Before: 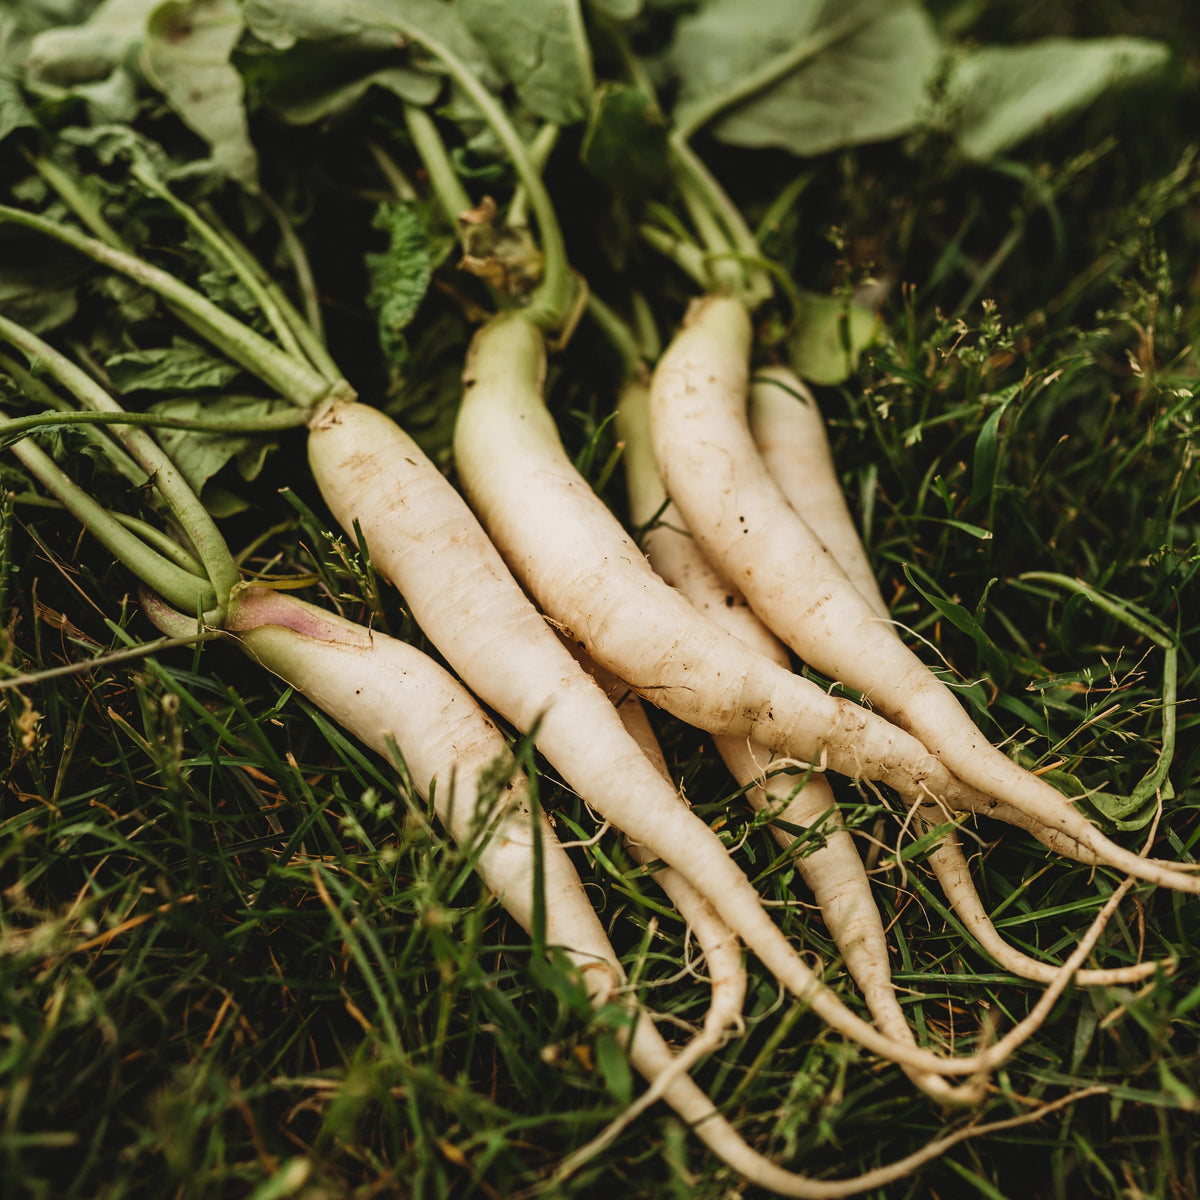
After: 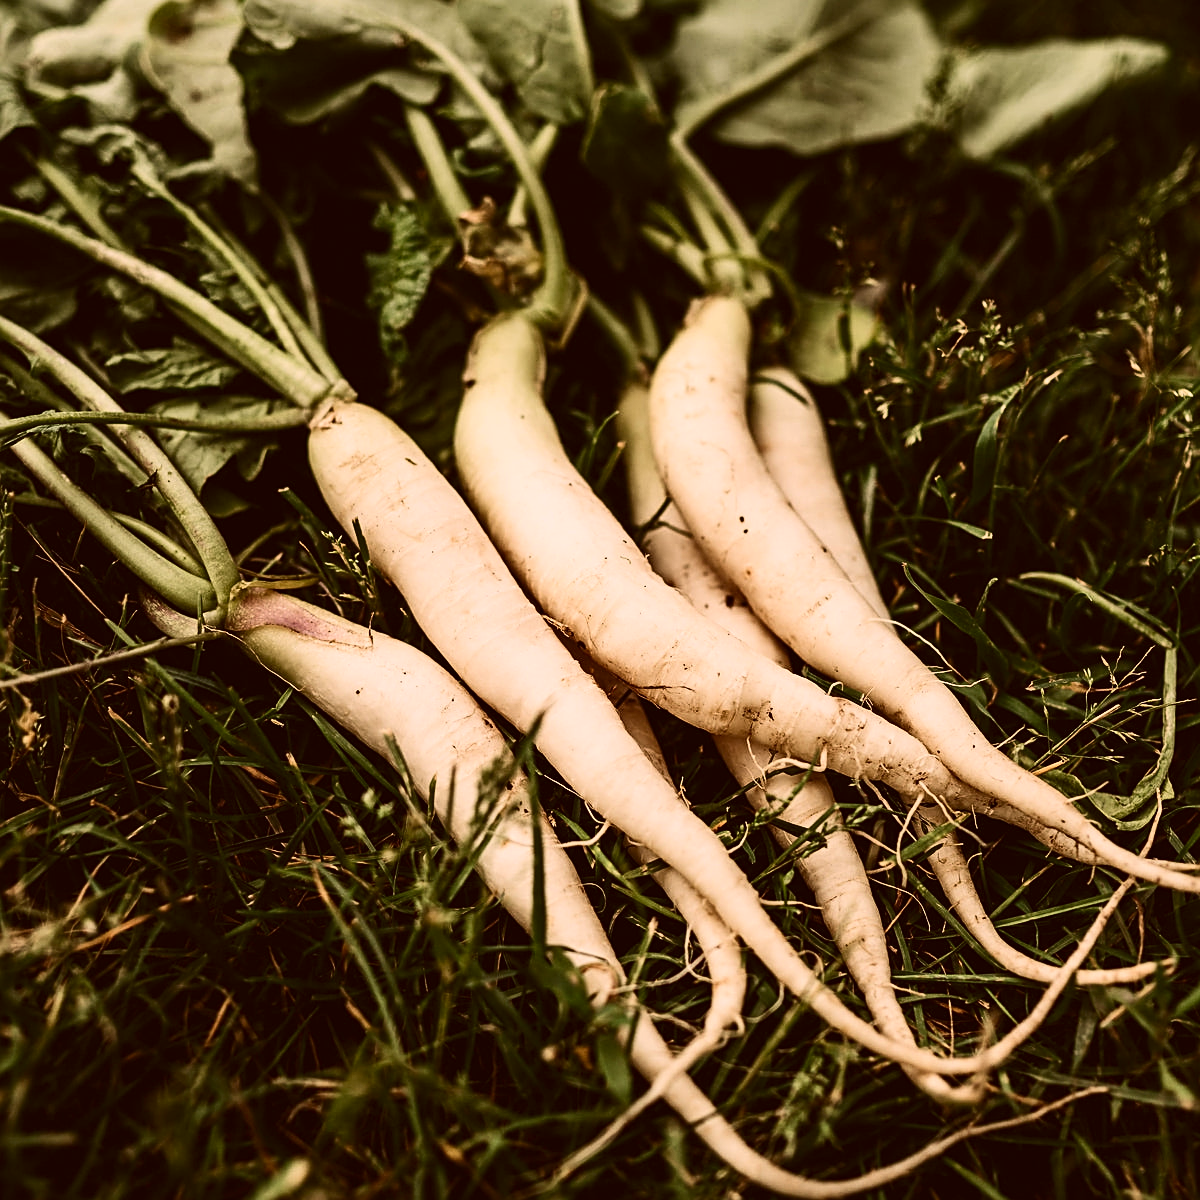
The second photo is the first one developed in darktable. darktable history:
contrast brightness saturation: contrast 0.294
sharpen: on, module defaults
color correction: highlights a* 10.22, highlights b* 9.71, shadows a* 8.66, shadows b* 8.29, saturation 0.823
